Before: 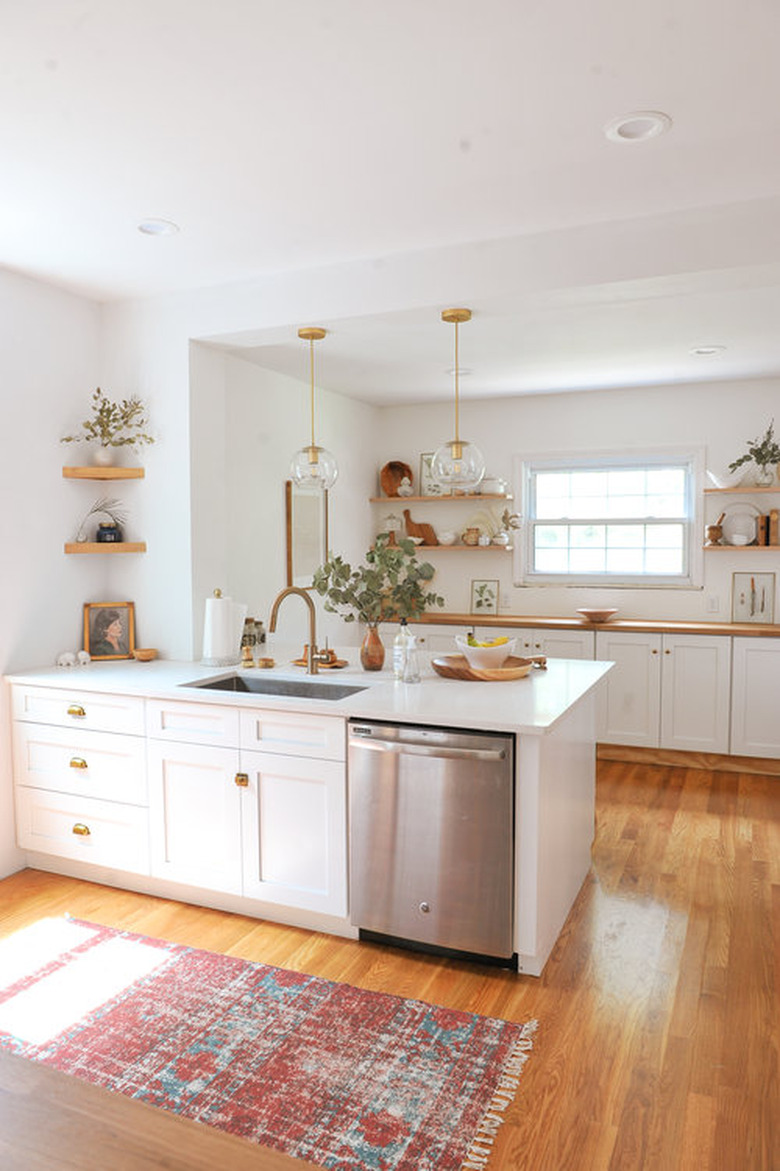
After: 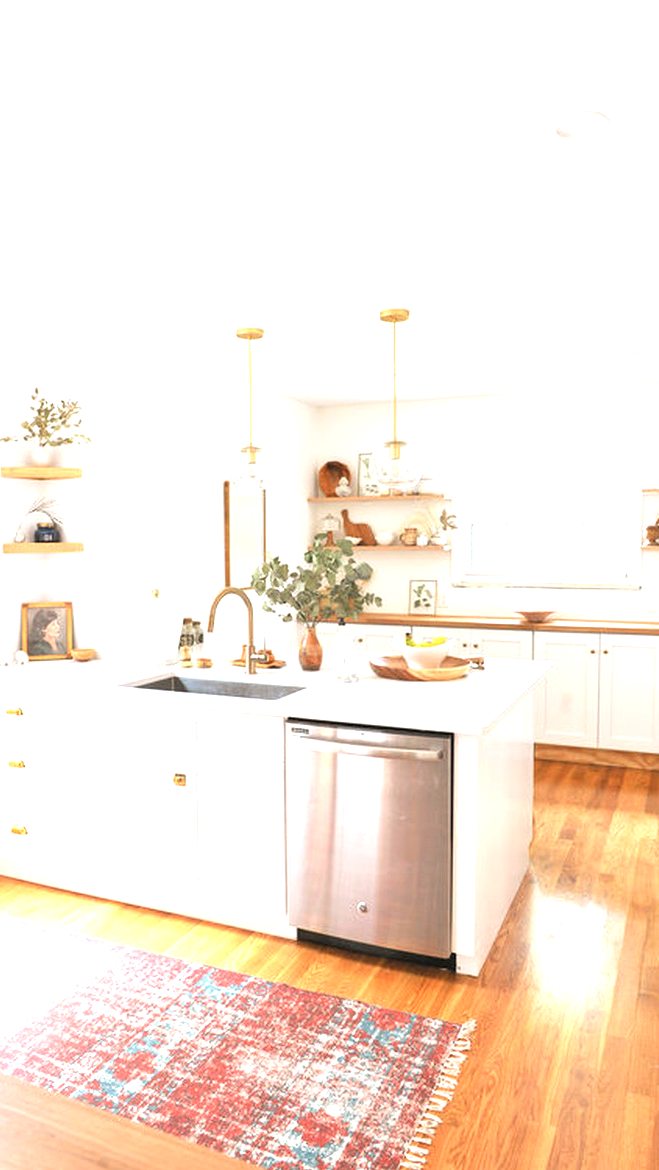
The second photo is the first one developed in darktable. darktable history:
crop: left 8.073%, right 7.39%
exposure: black level correction 0, exposure 1.2 EV, compensate highlight preservation false
